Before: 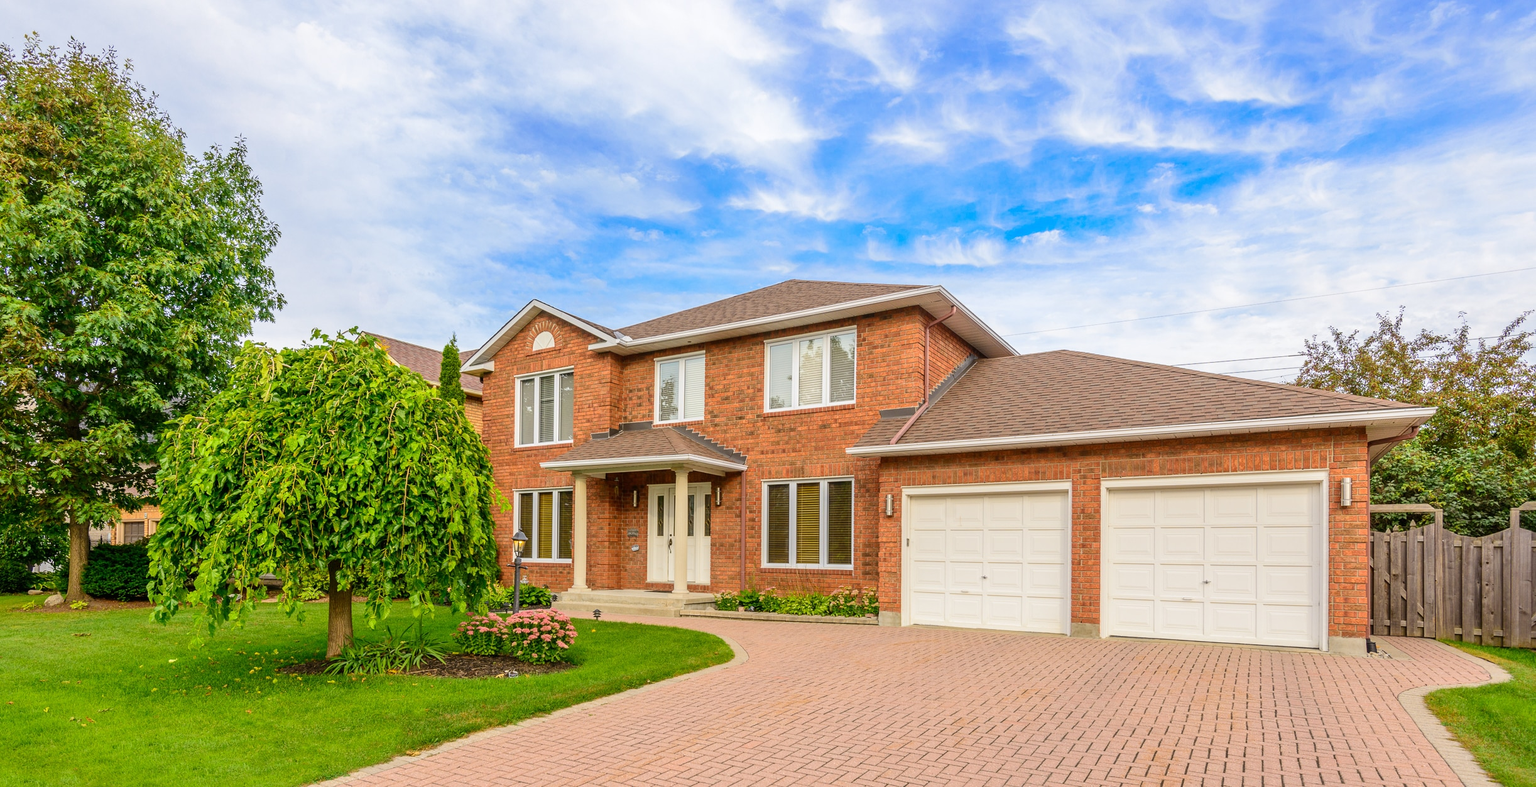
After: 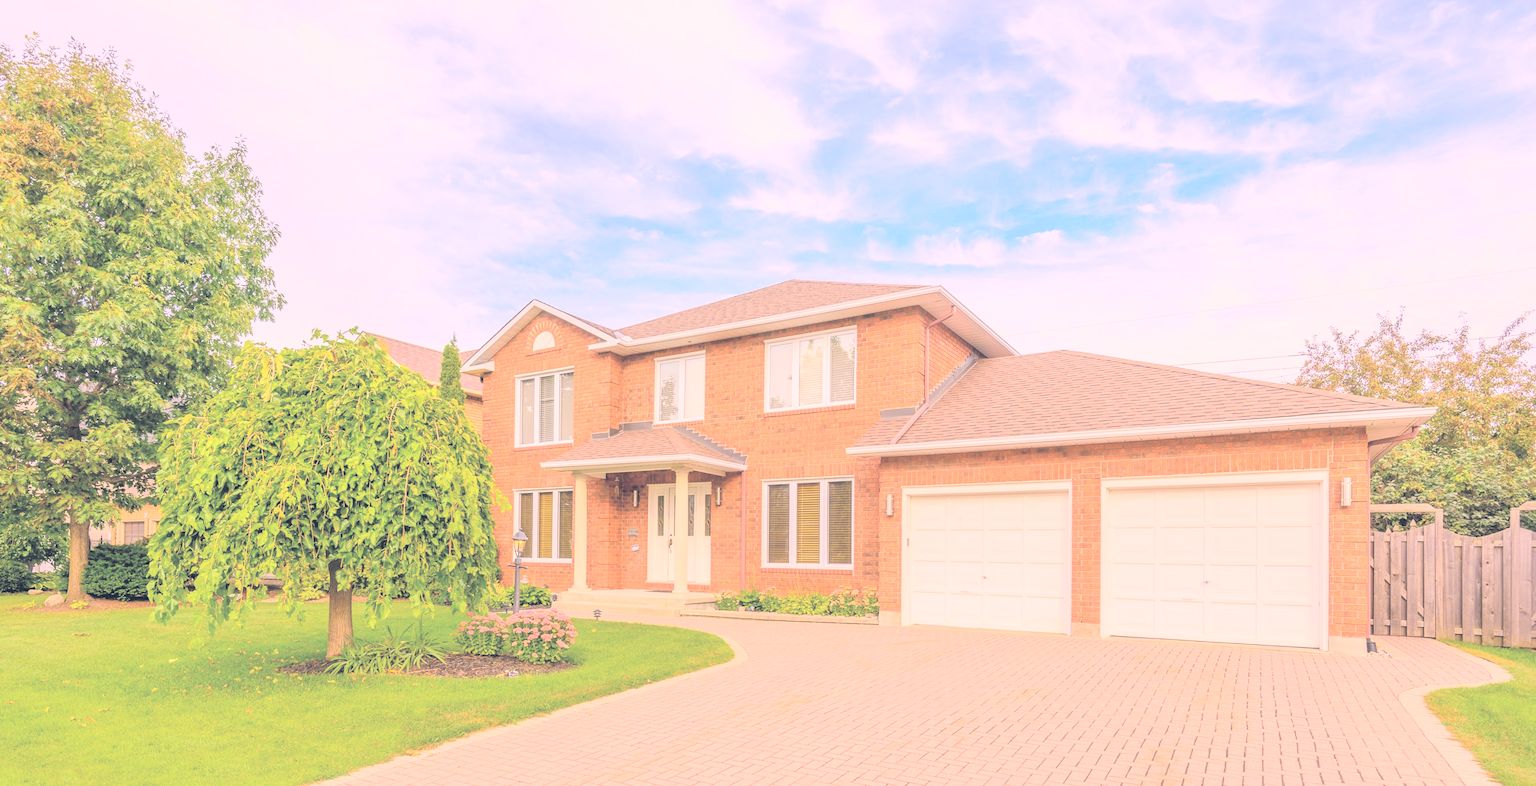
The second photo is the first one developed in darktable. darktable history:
tone equalizer: on, module defaults
contrast brightness saturation: brightness 1
base curve: curves: ch0 [(0, 0) (0.283, 0.295) (1, 1)], preserve colors none
color correction: highlights a* 14.46, highlights b* 5.85, shadows a* -5.53, shadows b* -15.24, saturation 0.85
